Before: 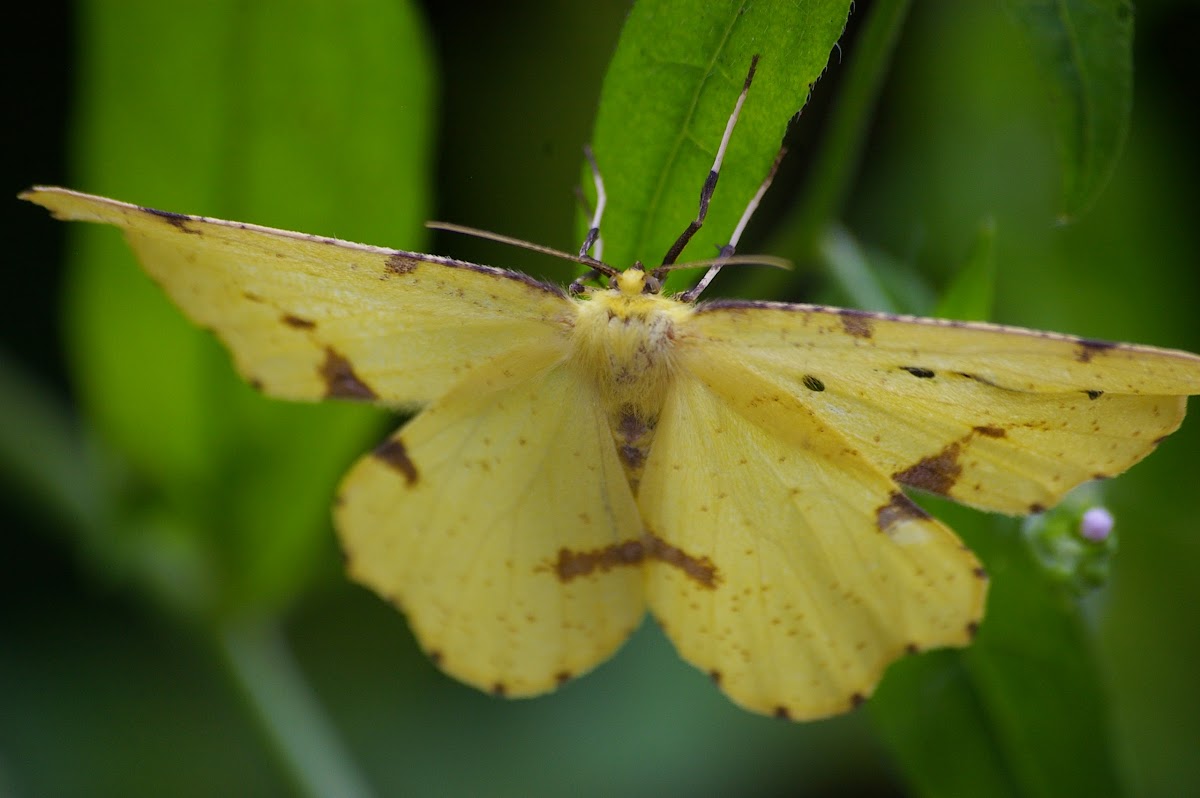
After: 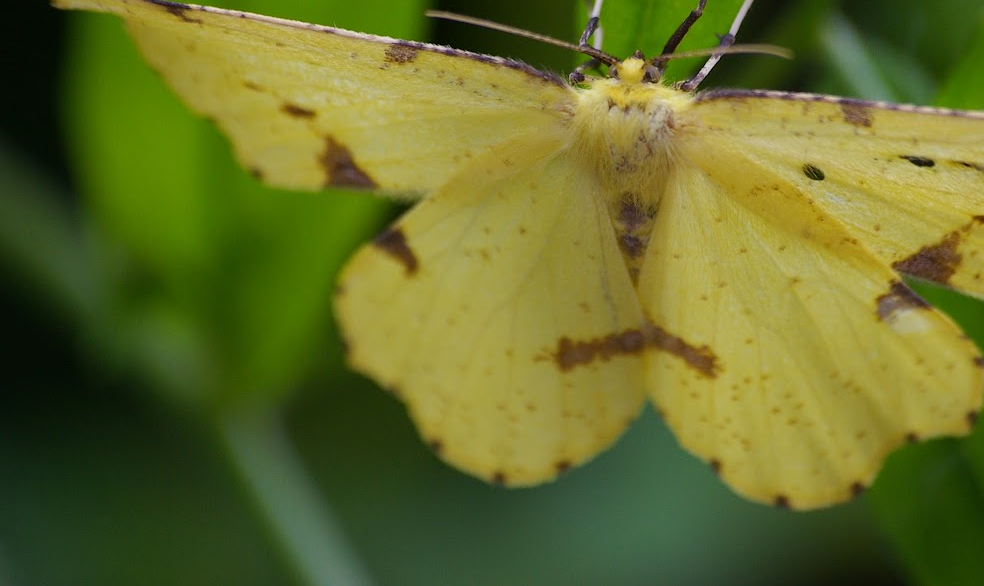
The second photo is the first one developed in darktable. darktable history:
crop: top 26.531%, right 17.959%
exposure: compensate highlight preservation false
